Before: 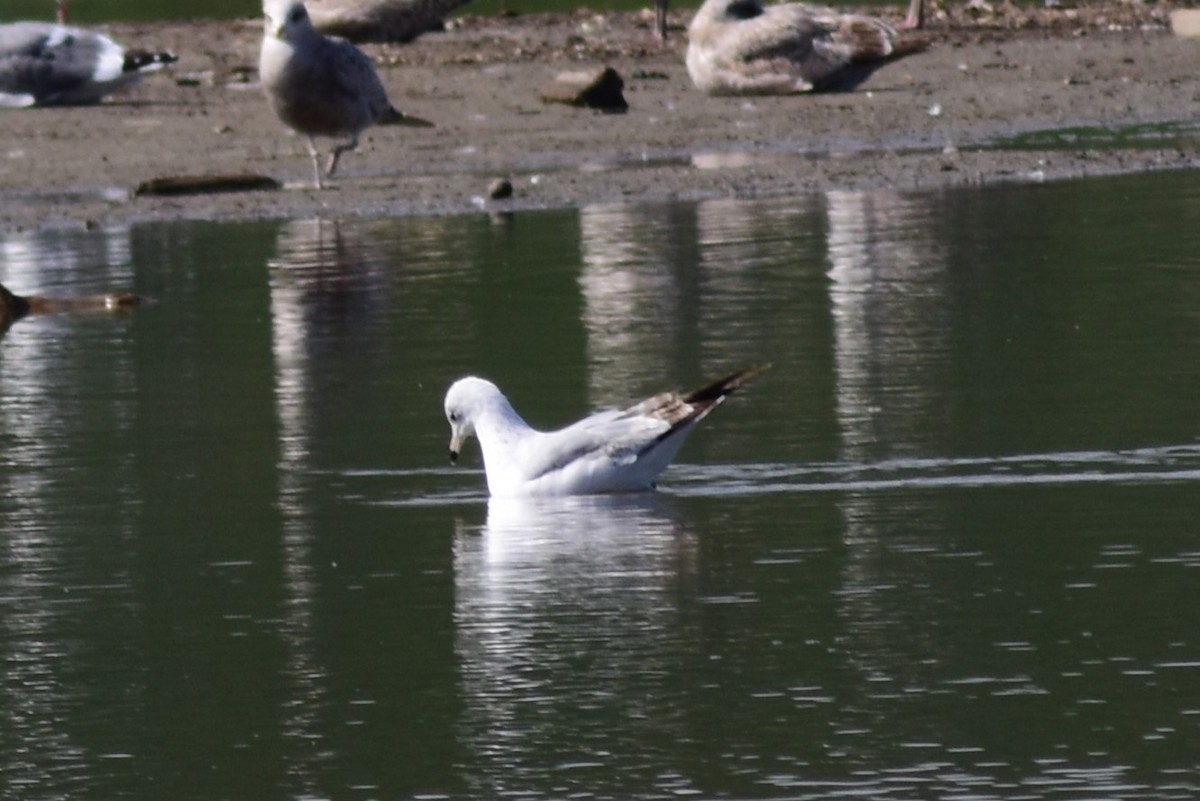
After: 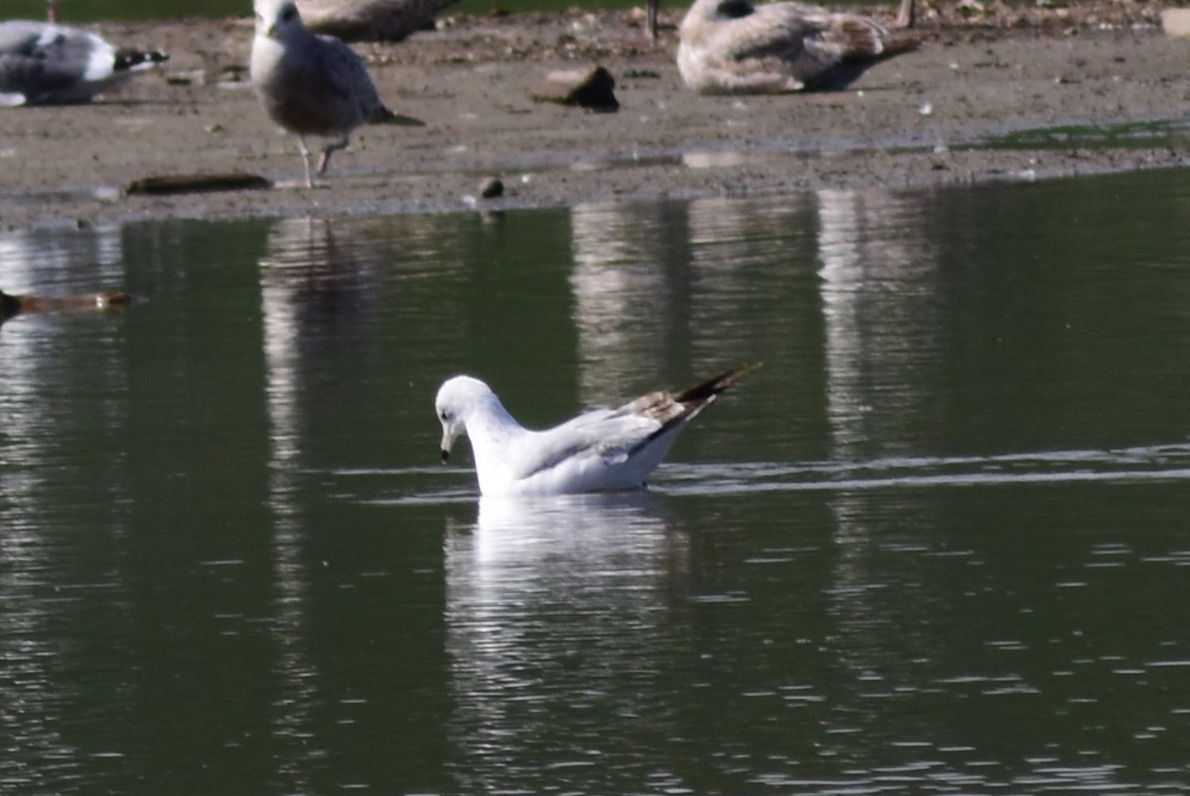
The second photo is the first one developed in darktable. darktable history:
crop and rotate: left 0.75%, top 0.221%, bottom 0.297%
